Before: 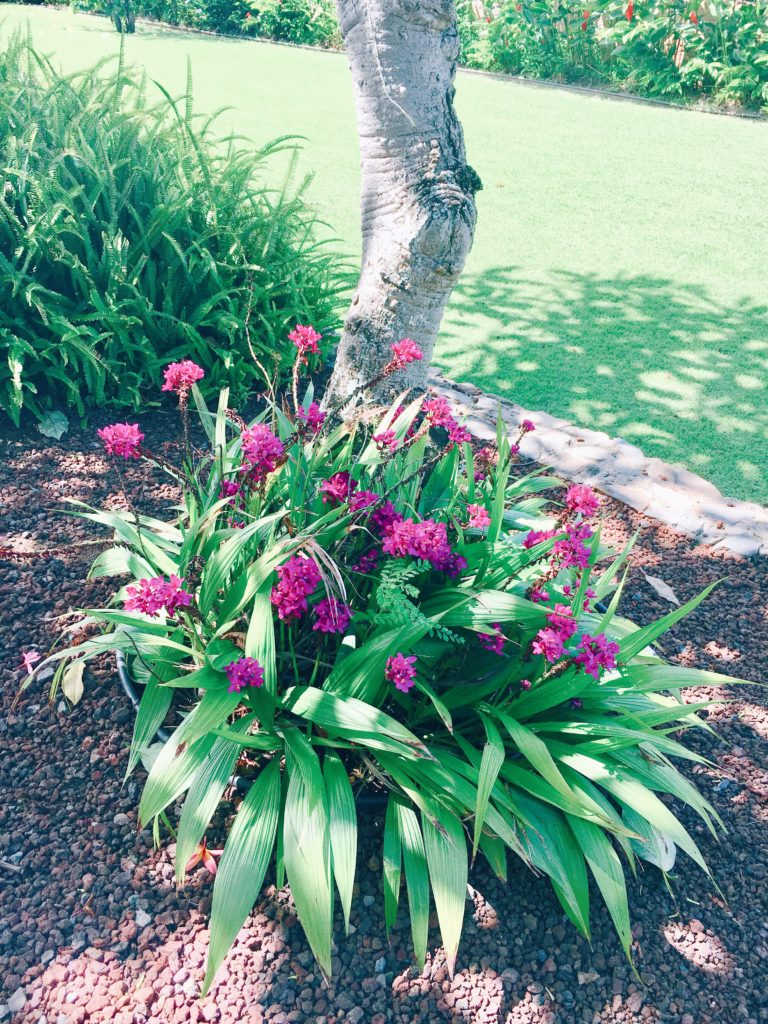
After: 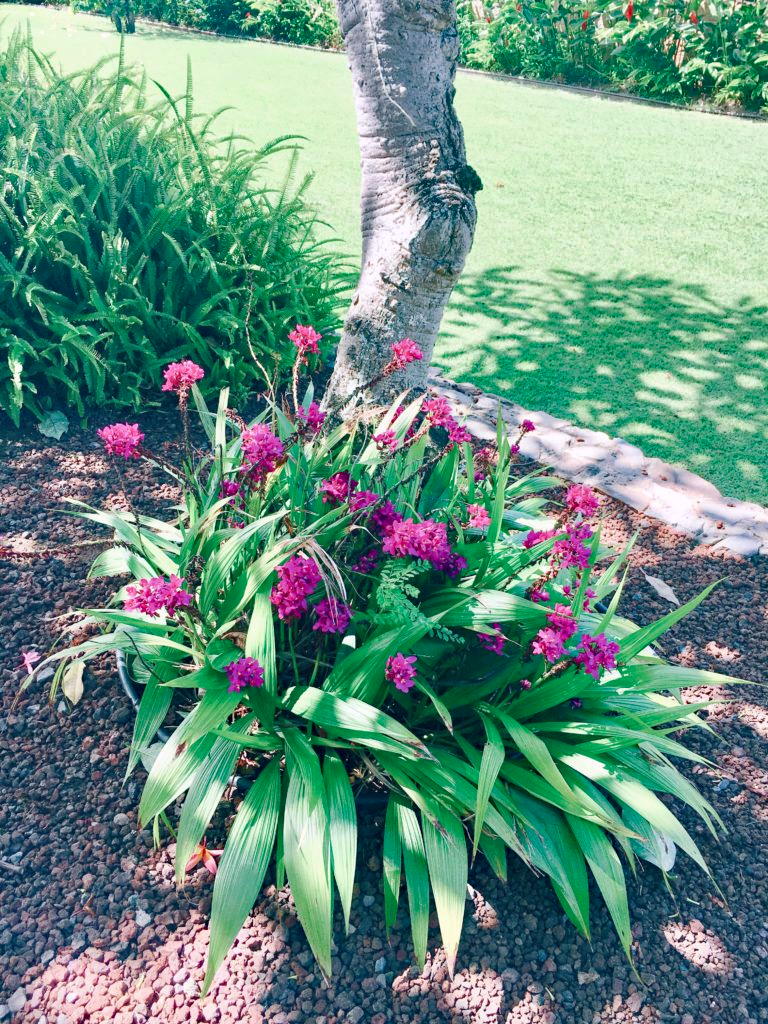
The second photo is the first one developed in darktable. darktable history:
shadows and highlights: low approximation 0.01, soften with gaussian
haze removal: strength 0.29, distance 0.25, compatibility mode true, adaptive false
